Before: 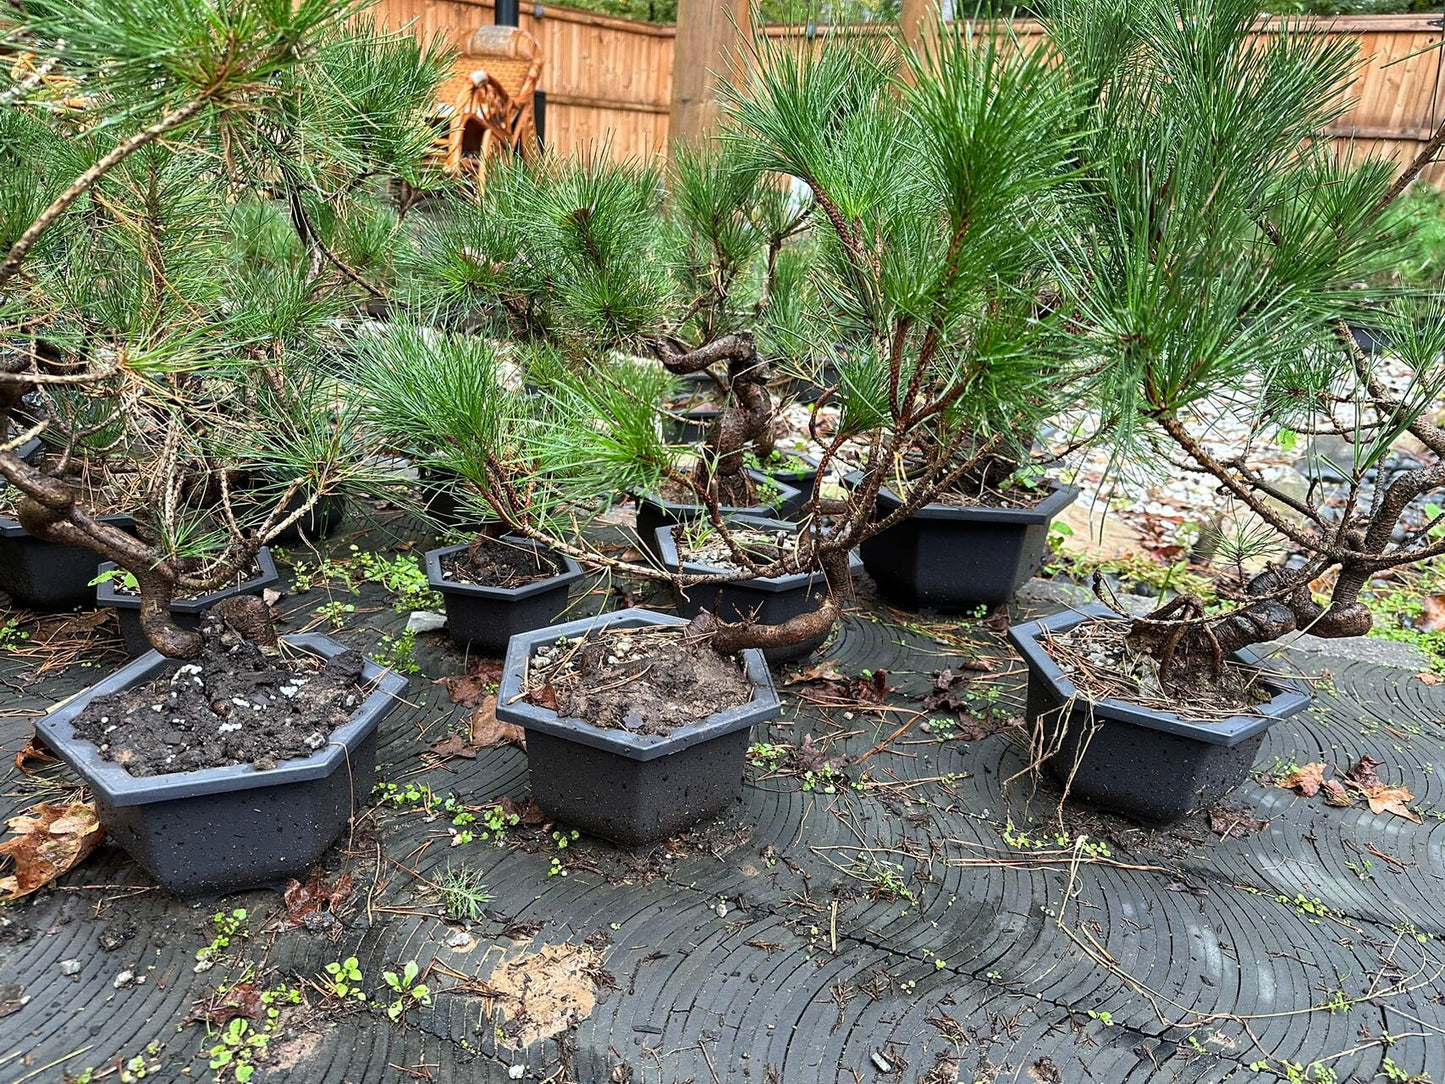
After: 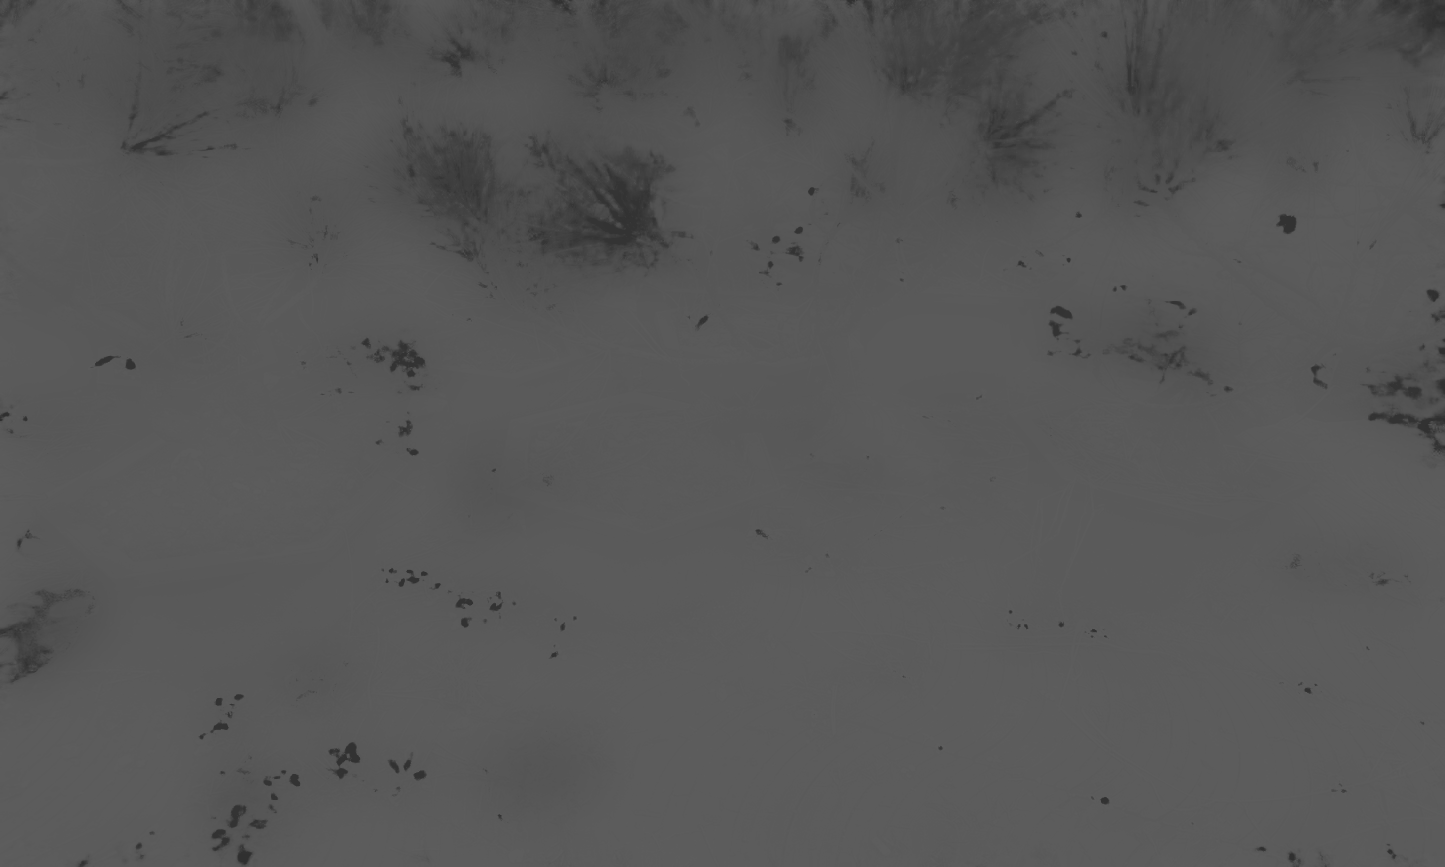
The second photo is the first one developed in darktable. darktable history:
tone equalizer: on, module defaults
crop and rotate: top 19.998%
contrast brightness saturation: contrast -0.99, brightness -0.17, saturation 0.75
monochrome: a -11.7, b 1.62, size 0.5, highlights 0.38
